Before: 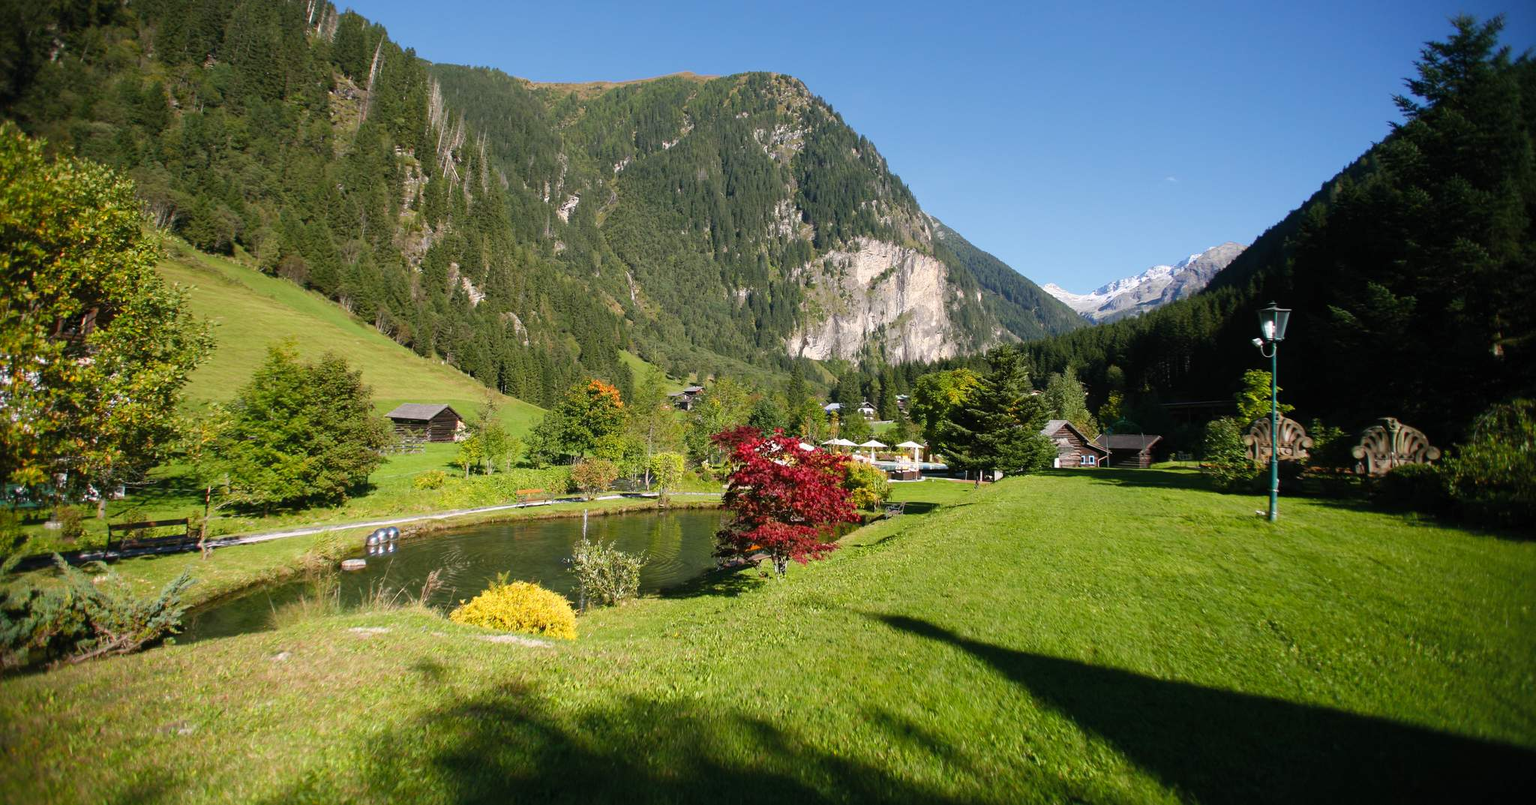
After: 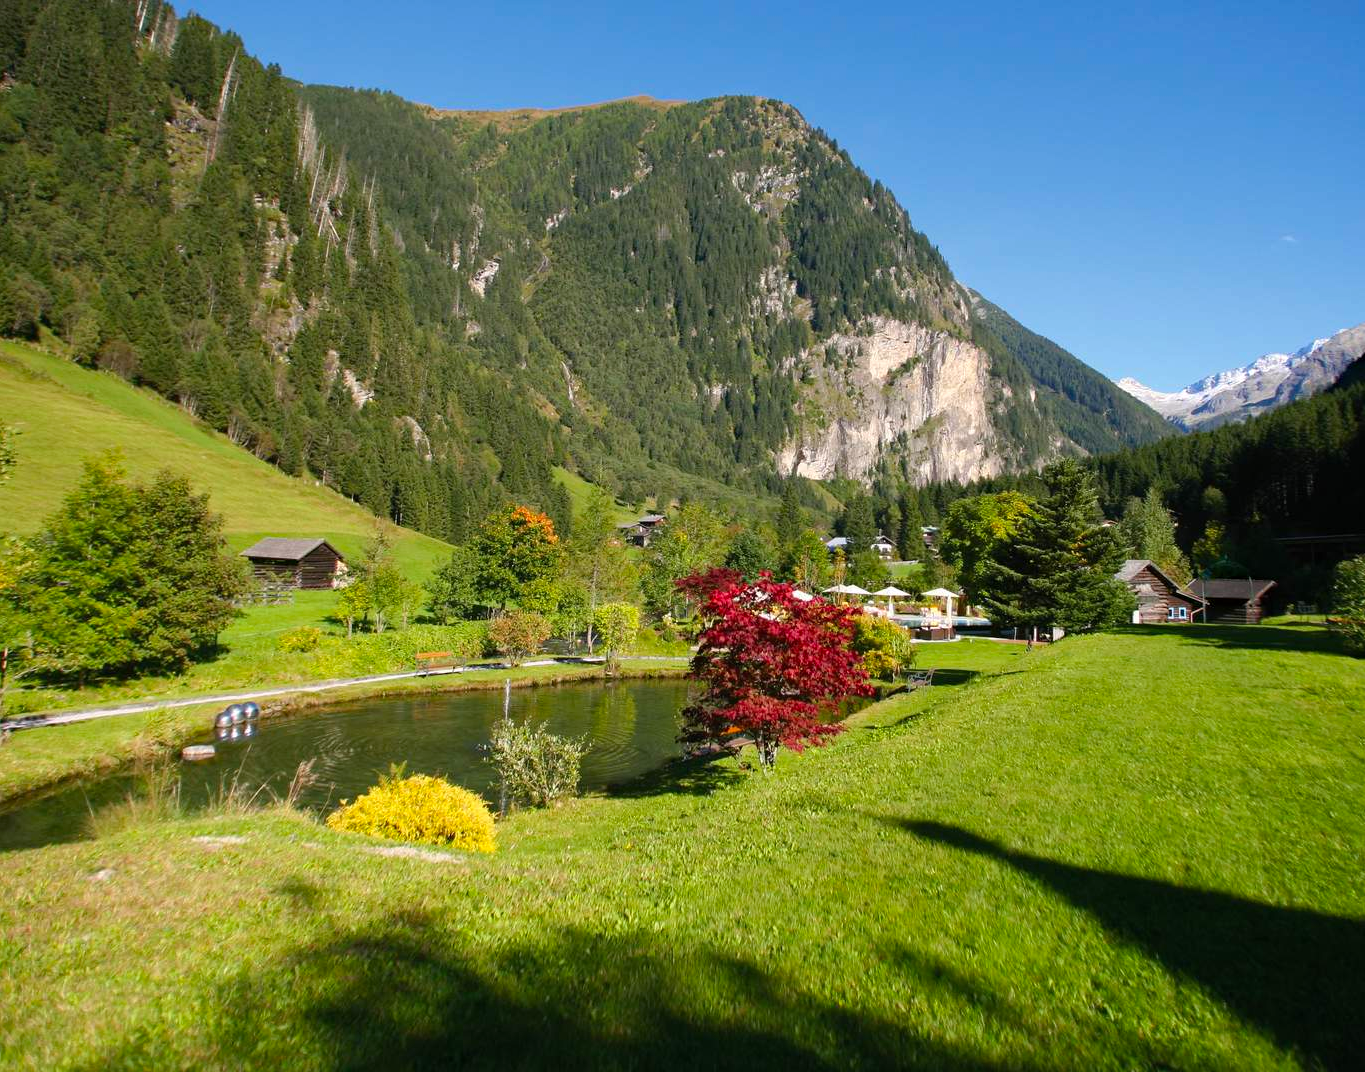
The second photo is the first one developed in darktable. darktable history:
crop and rotate: left 13.342%, right 19.991%
color correction: saturation 1.11
haze removal: compatibility mode true, adaptive false
